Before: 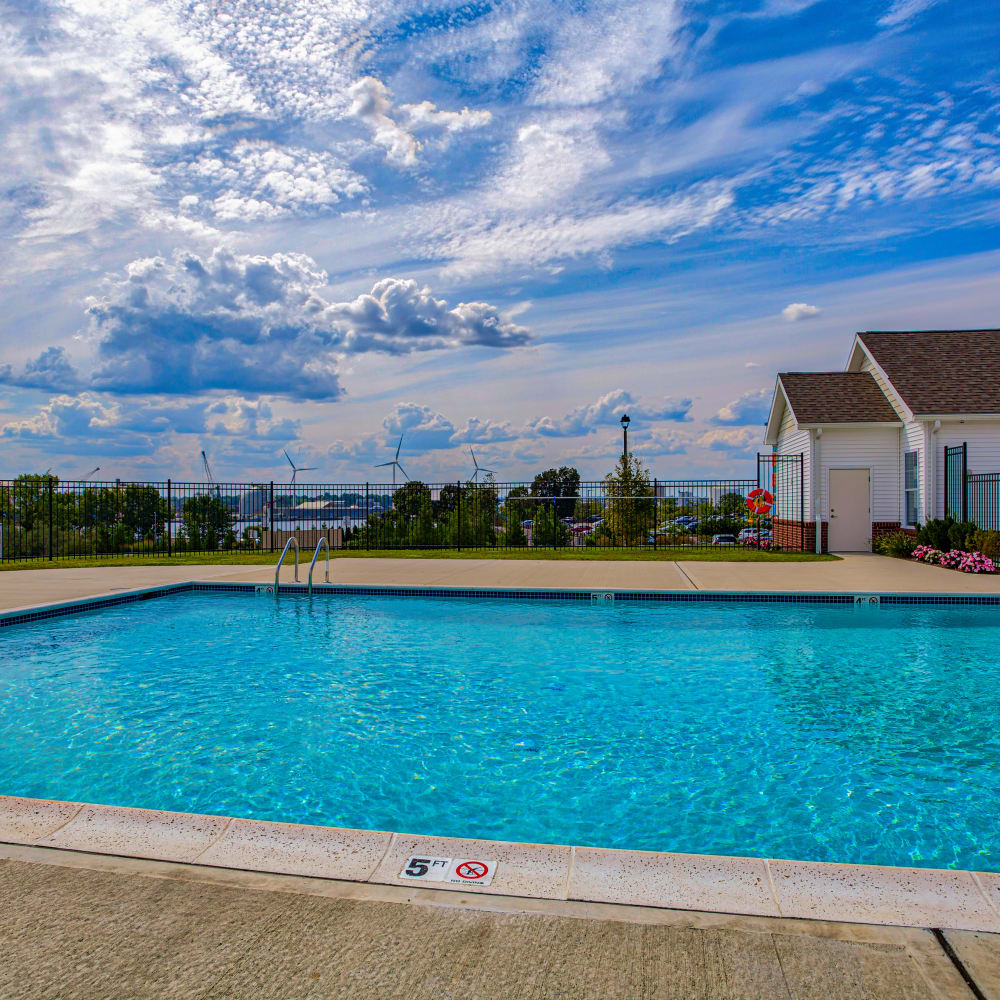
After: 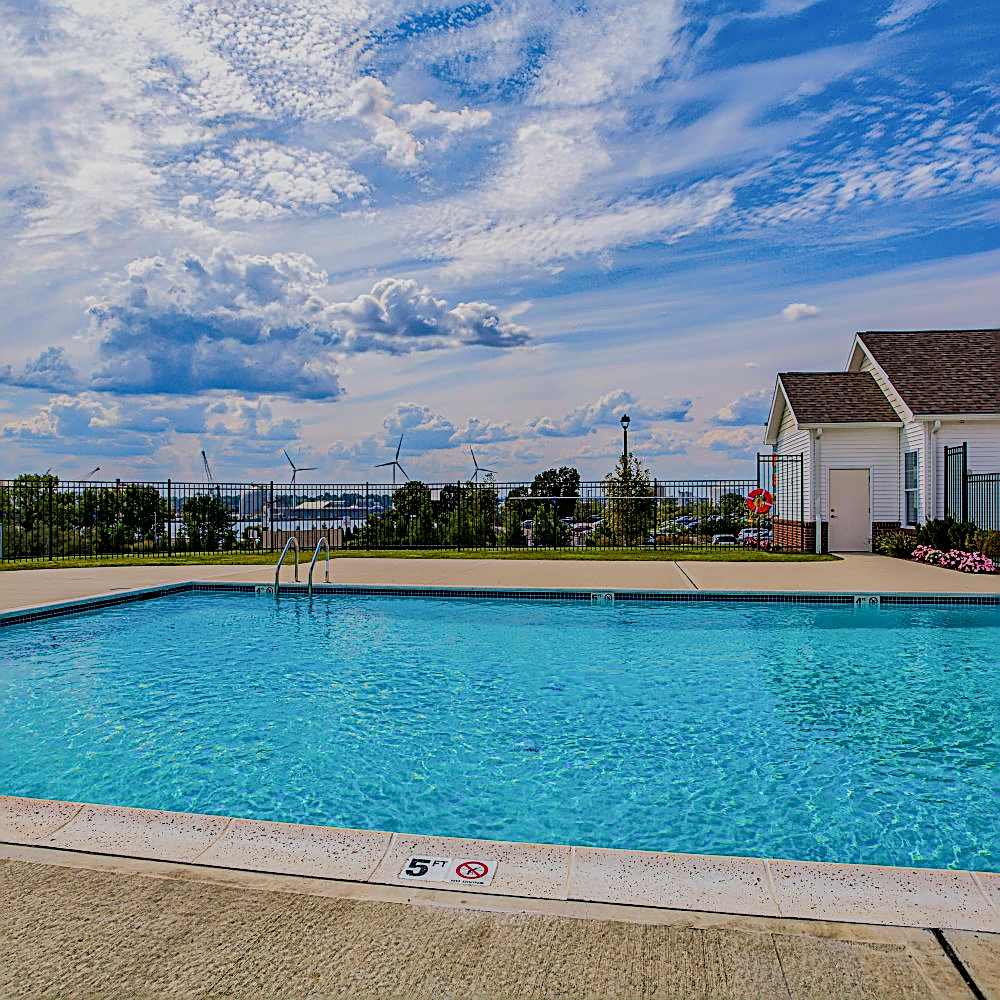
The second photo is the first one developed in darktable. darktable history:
tone curve: curves: ch0 [(0, 0) (0.003, 0.003) (0.011, 0.011) (0.025, 0.024) (0.044, 0.043) (0.069, 0.068) (0.1, 0.098) (0.136, 0.133) (0.177, 0.173) (0.224, 0.22) (0.277, 0.271) (0.335, 0.328) (0.399, 0.39) (0.468, 0.458) (0.543, 0.563) (0.623, 0.64) (0.709, 0.722) (0.801, 0.809) (0.898, 0.902) (1, 1)], color space Lab, independent channels
exposure: exposure 0.194 EV, compensate highlight preservation false
sharpen: amount 0.993
filmic rgb: black relative exposure -7.26 EV, white relative exposure 5.05 EV, hardness 3.2
